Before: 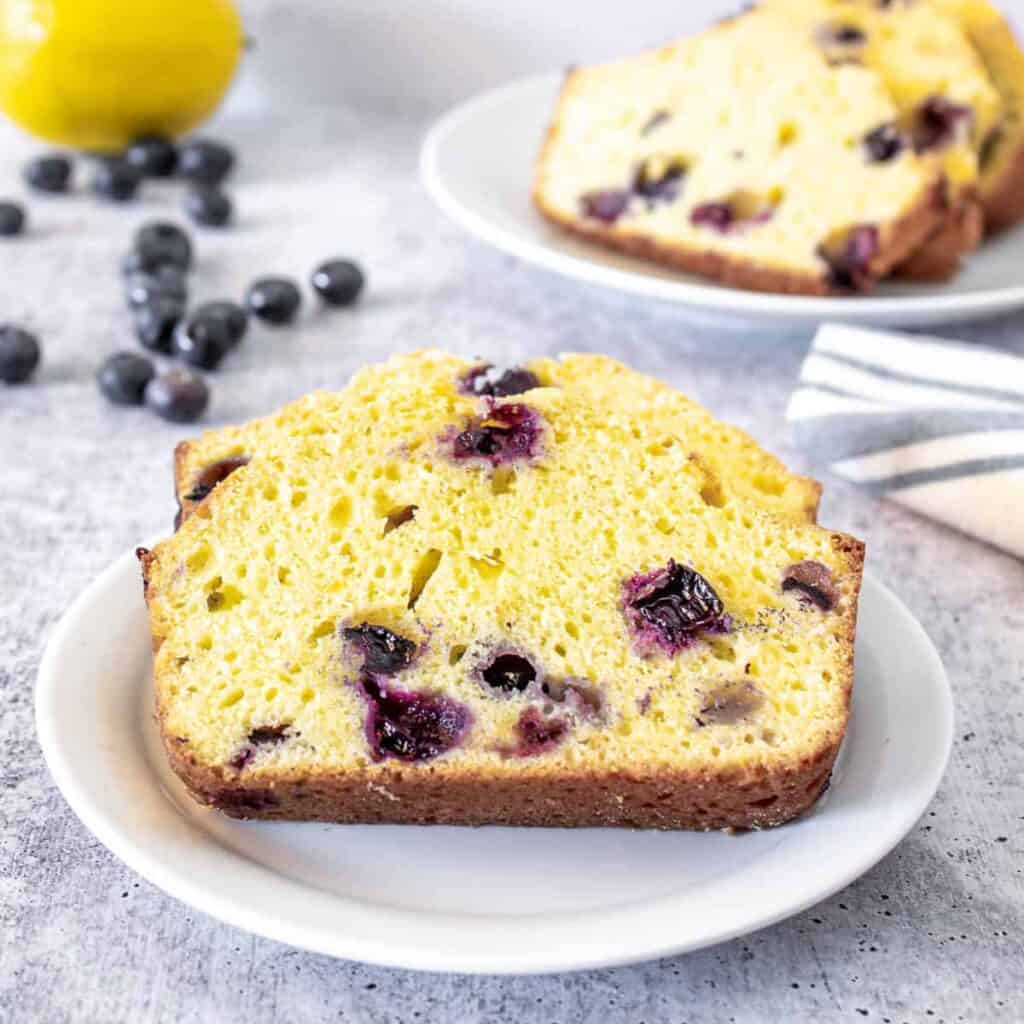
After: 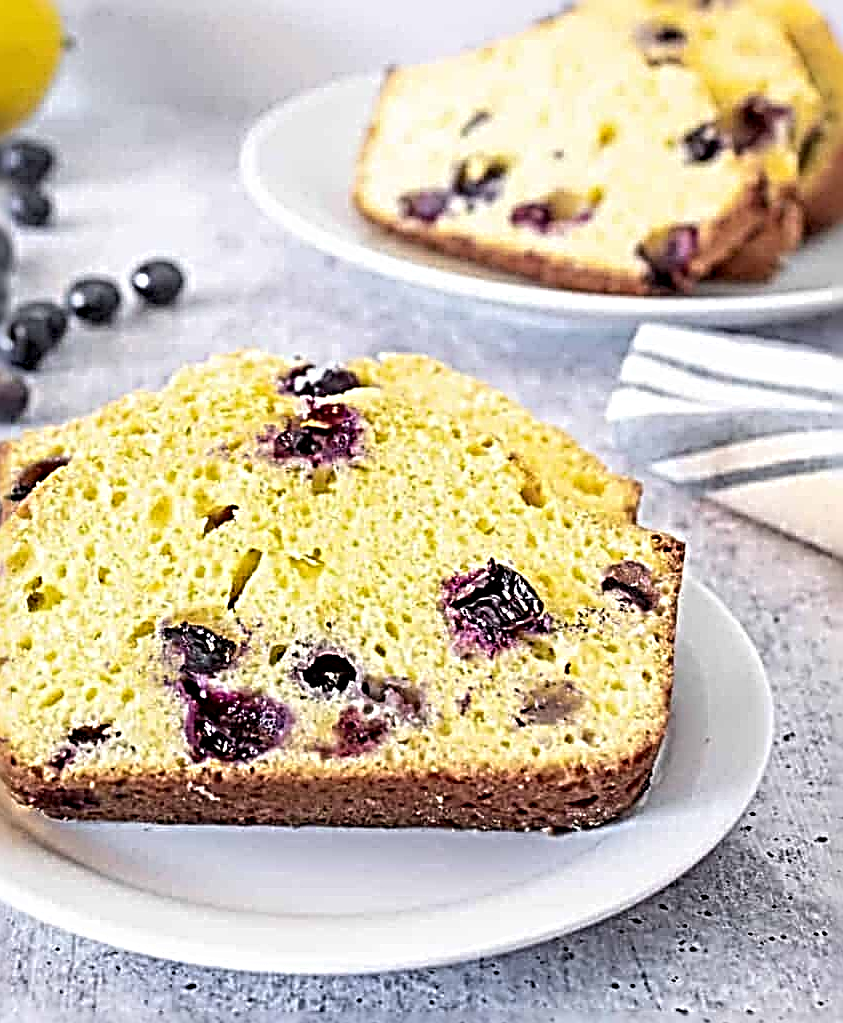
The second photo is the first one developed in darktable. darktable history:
crop: left 17.582%, bottom 0.031%
sharpen: radius 4.001, amount 2
